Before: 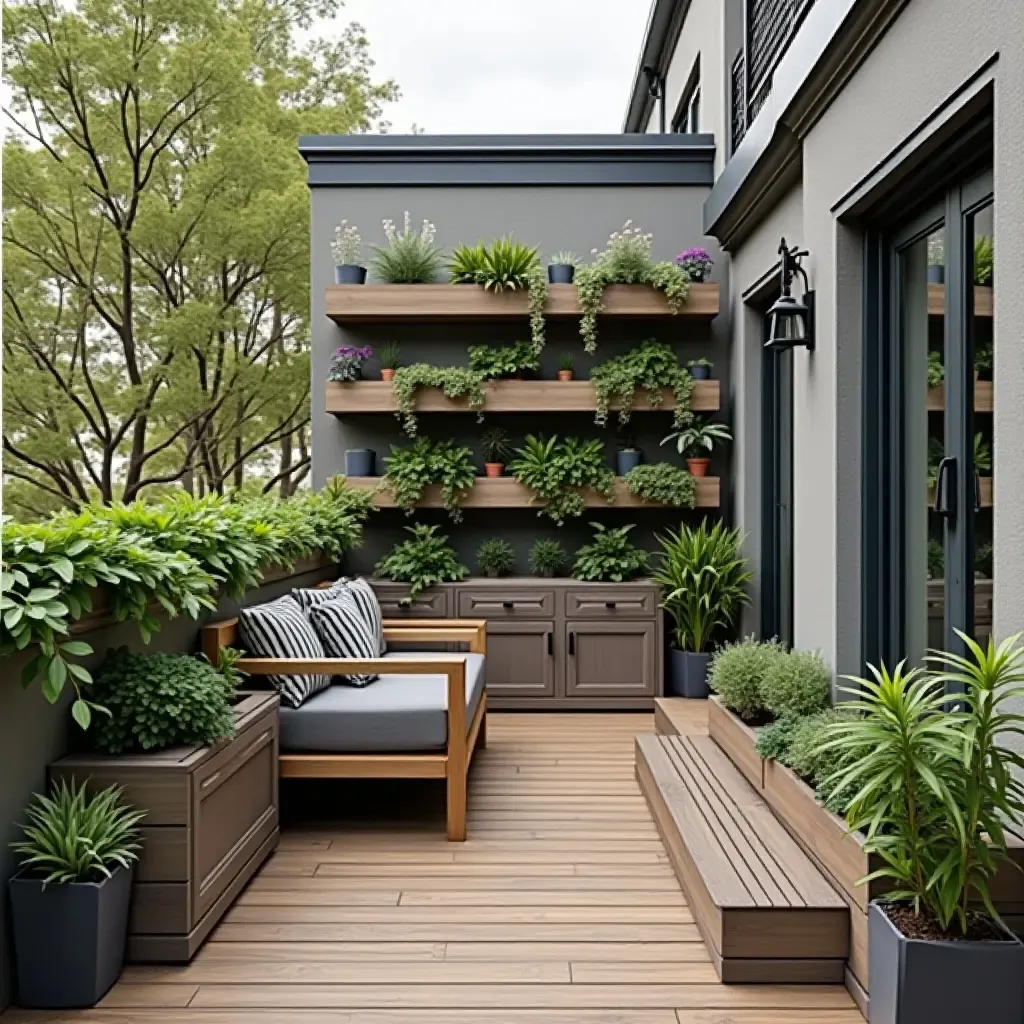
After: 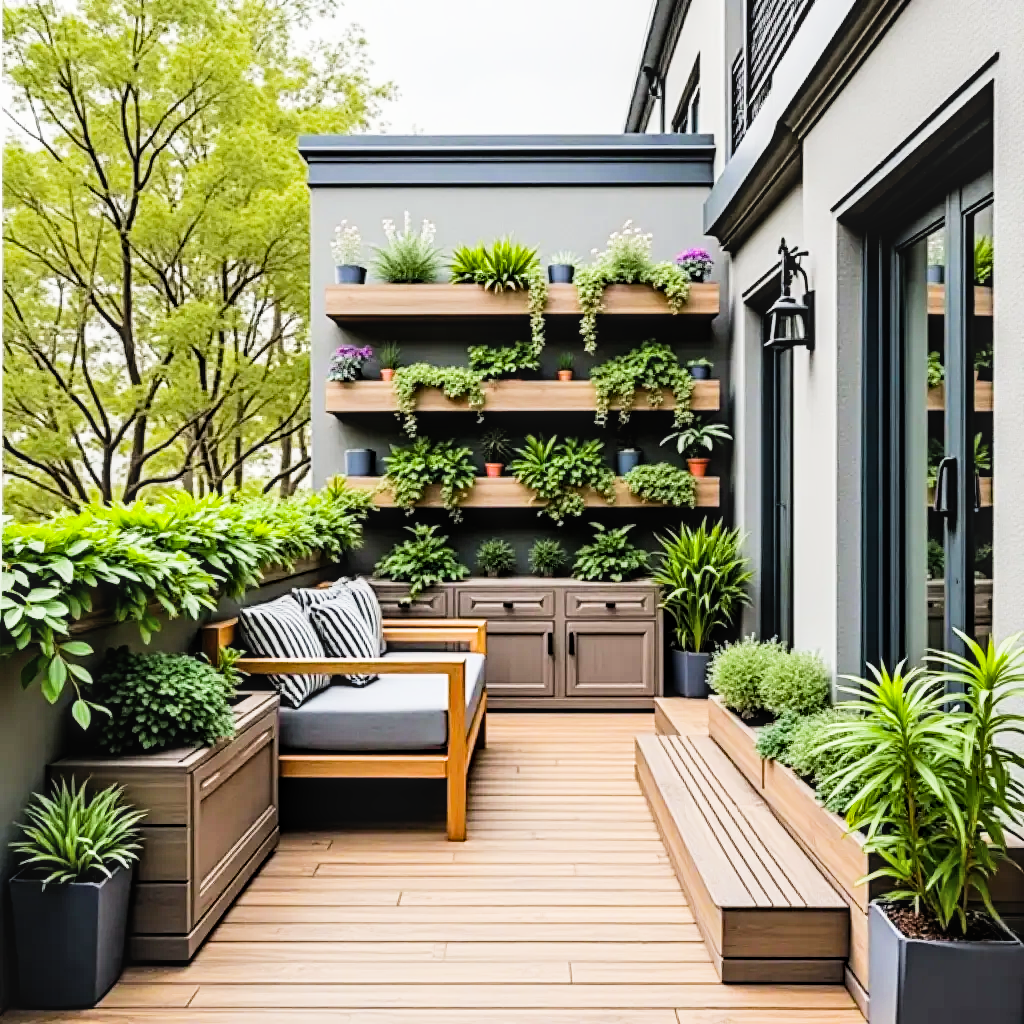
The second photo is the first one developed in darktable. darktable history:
local contrast: on, module defaults
color balance rgb: perceptual saturation grading › global saturation 30%, global vibrance 10%
exposure: black level correction 0, exposure 1.2 EV, compensate exposure bias true, compensate highlight preservation false
filmic rgb: black relative exposure -5 EV, hardness 2.88, contrast 1.4, highlights saturation mix -30%, contrast in shadows safe
